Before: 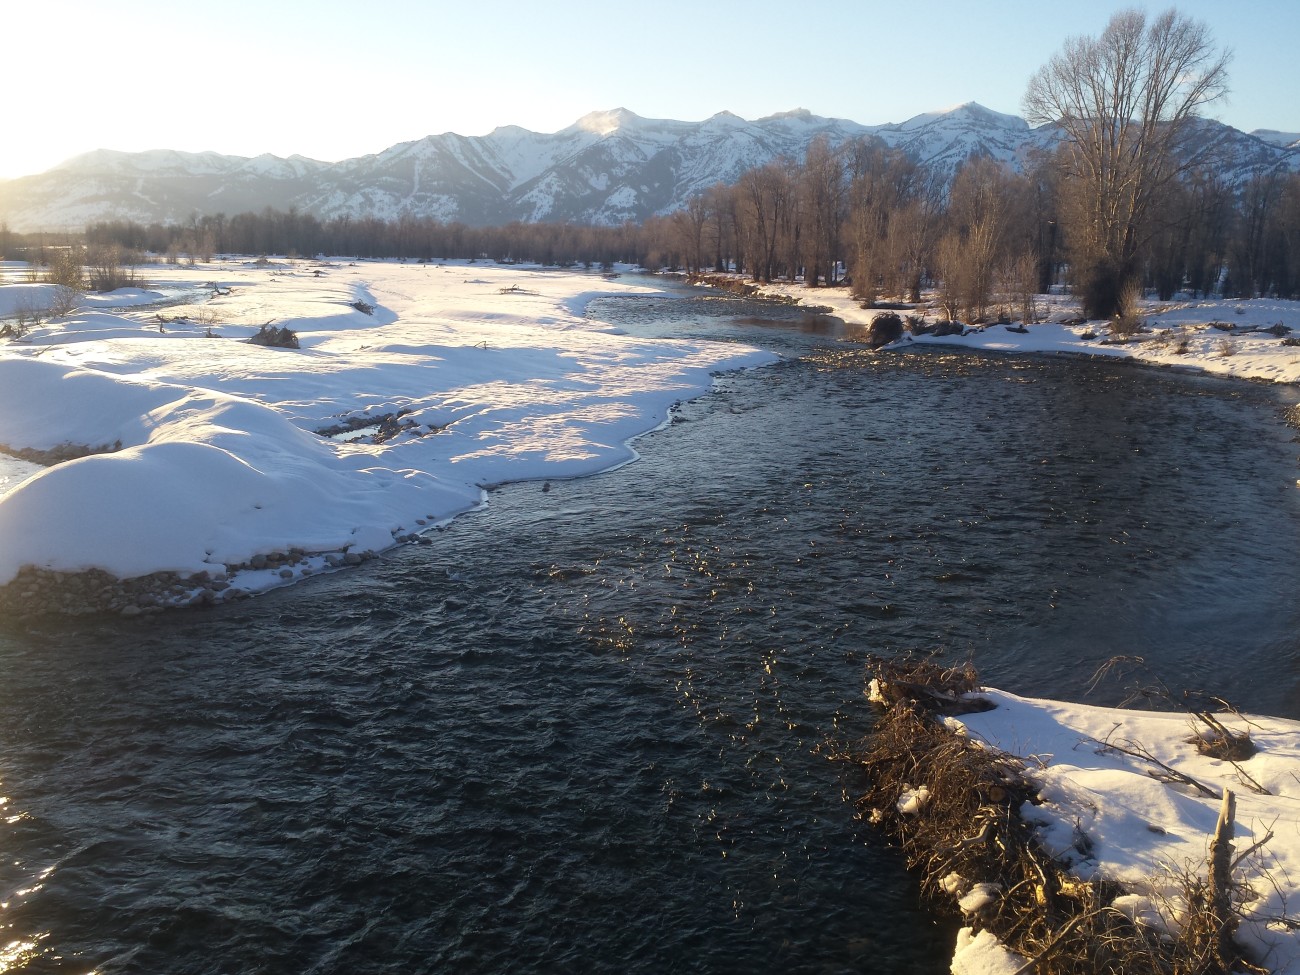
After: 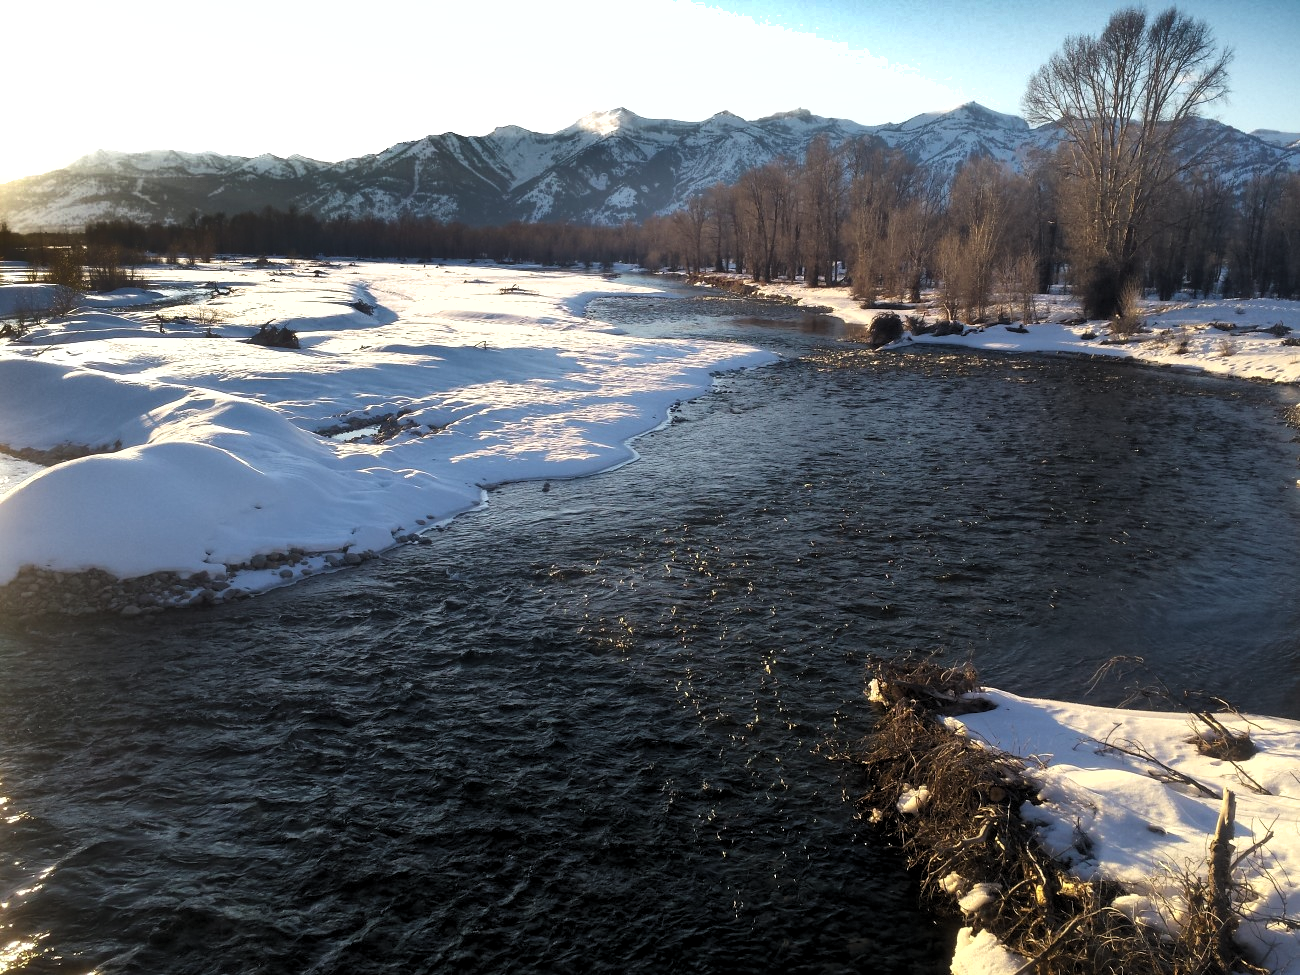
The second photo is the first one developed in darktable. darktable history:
shadows and highlights: shadows 19.19, highlights -84.61, soften with gaussian
levels: levels [0.062, 0.494, 0.925]
